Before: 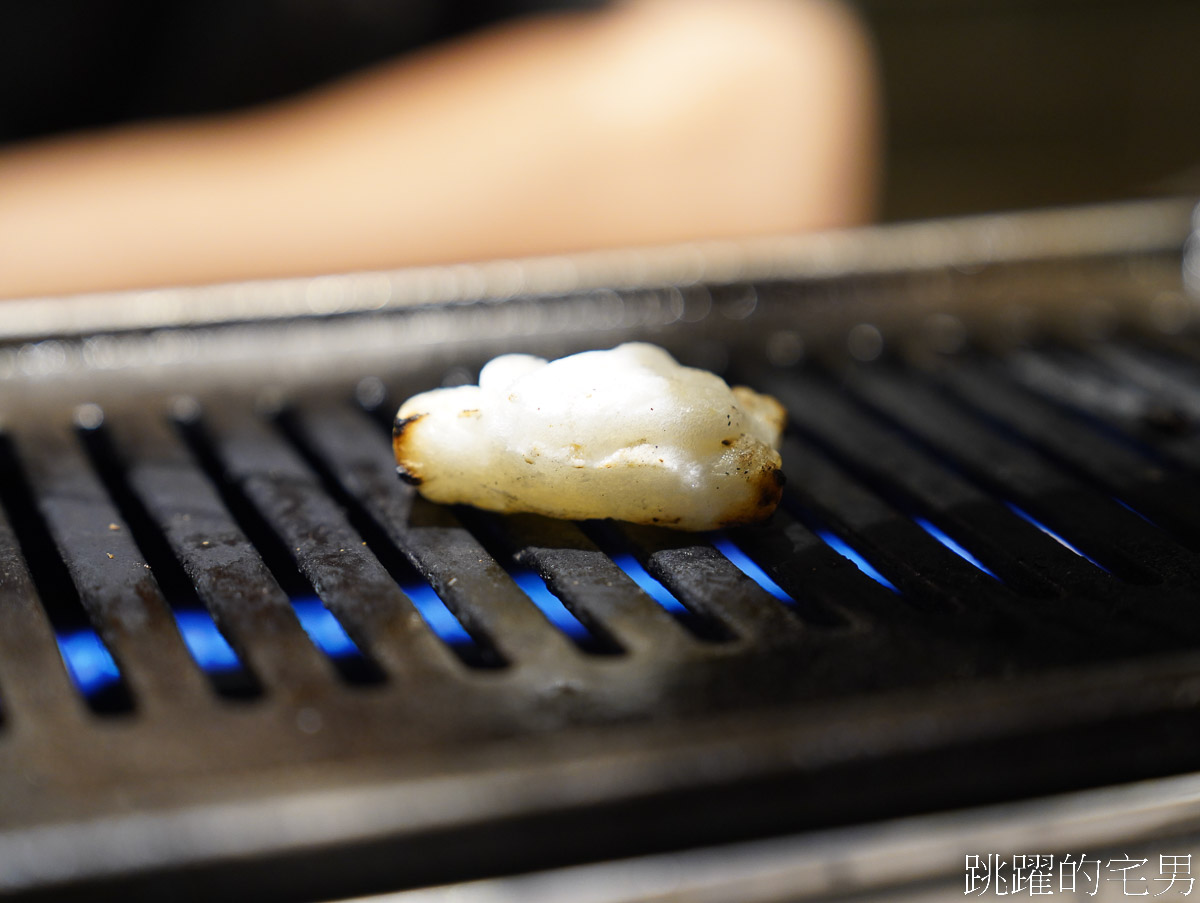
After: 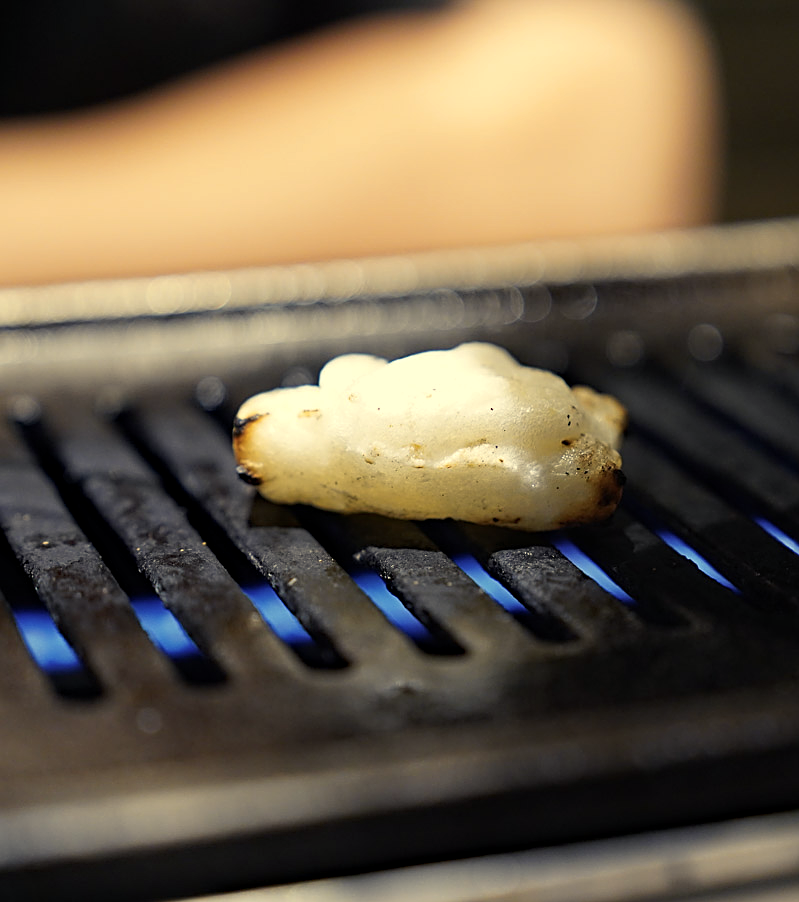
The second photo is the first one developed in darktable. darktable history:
crop and rotate: left 13.409%, right 19.924%
haze removal: compatibility mode true, adaptive false
color balance rgb: shadows lift › chroma 2%, shadows lift › hue 263°, highlights gain › chroma 8%, highlights gain › hue 84°, linear chroma grading › global chroma -15%, saturation formula JzAzBz (2021)
sharpen: on, module defaults
